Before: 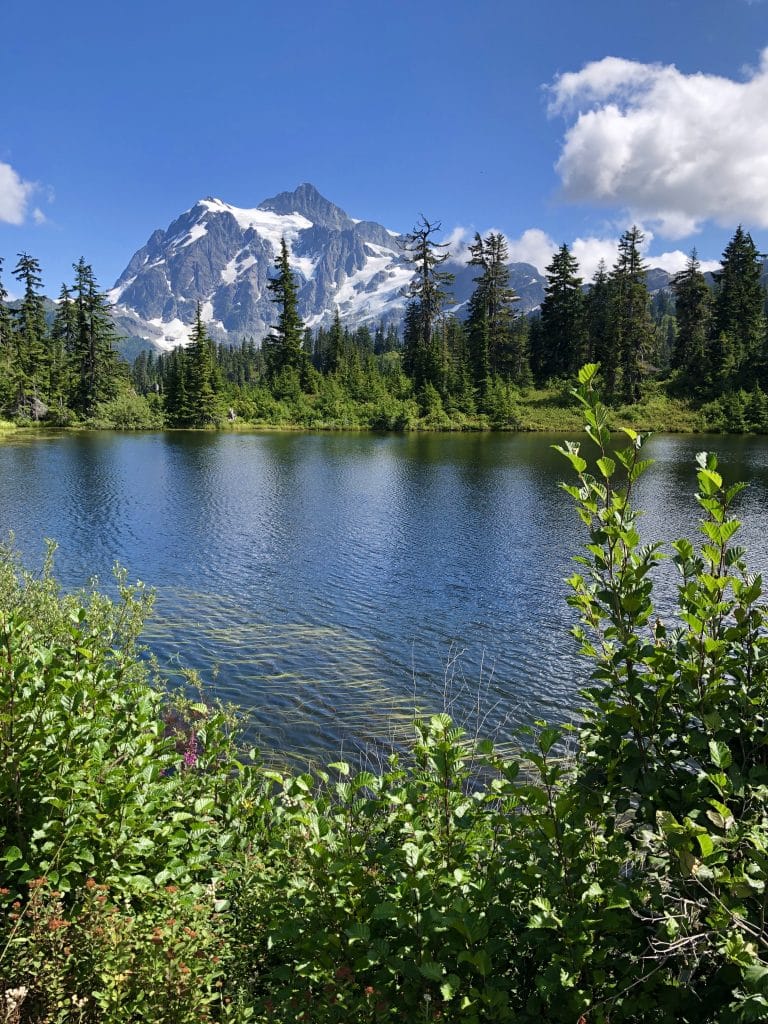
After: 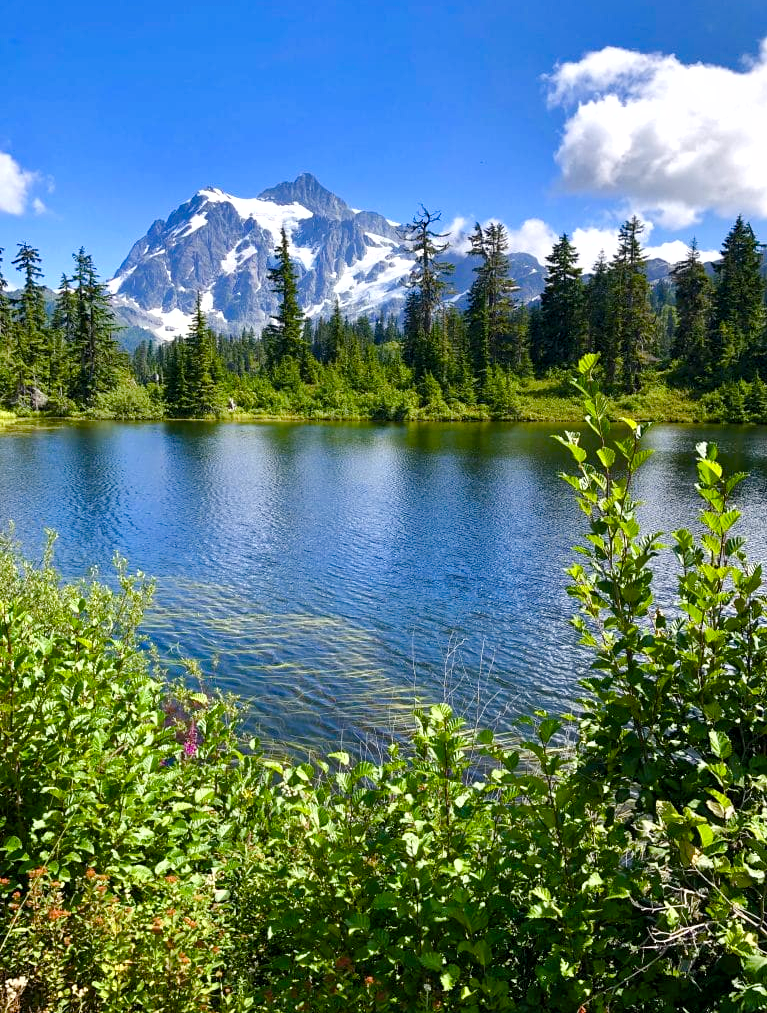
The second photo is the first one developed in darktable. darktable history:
crop: top 1.049%, right 0.001%
shadows and highlights: shadows 40, highlights -54, highlights color adjustment 46%, low approximation 0.01, soften with gaussian
exposure: black level correction 0.001, exposure 0.5 EV, compensate exposure bias true, compensate highlight preservation false
color balance rgb: perceptual saturation grading › global saturation 35%, perceptual saturation grading › highlights -25%, perceptual saturation grading › shadows 50%
